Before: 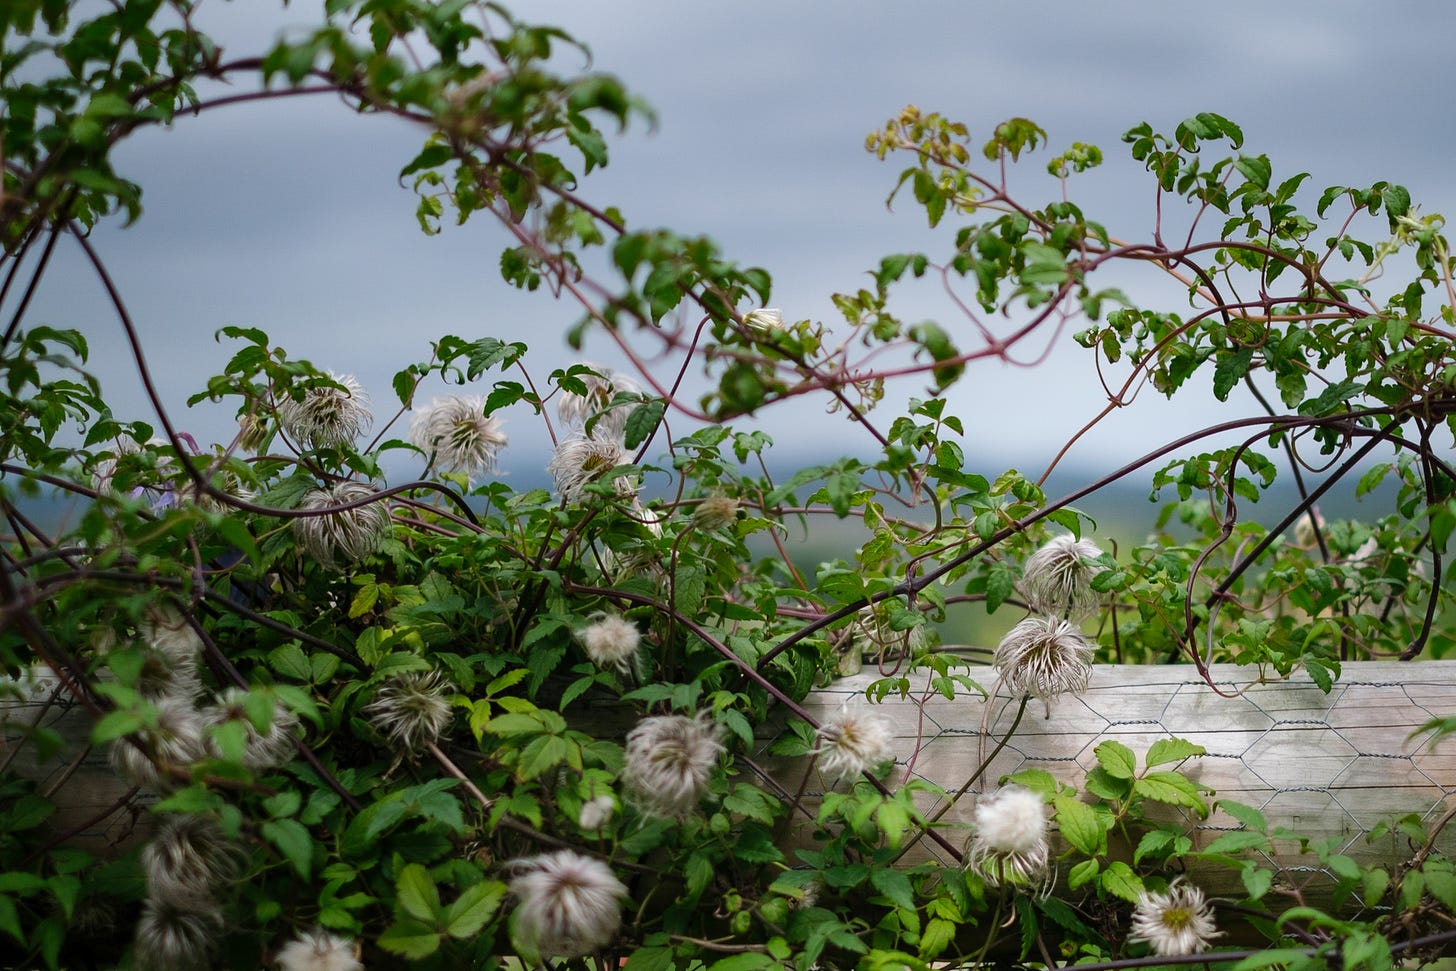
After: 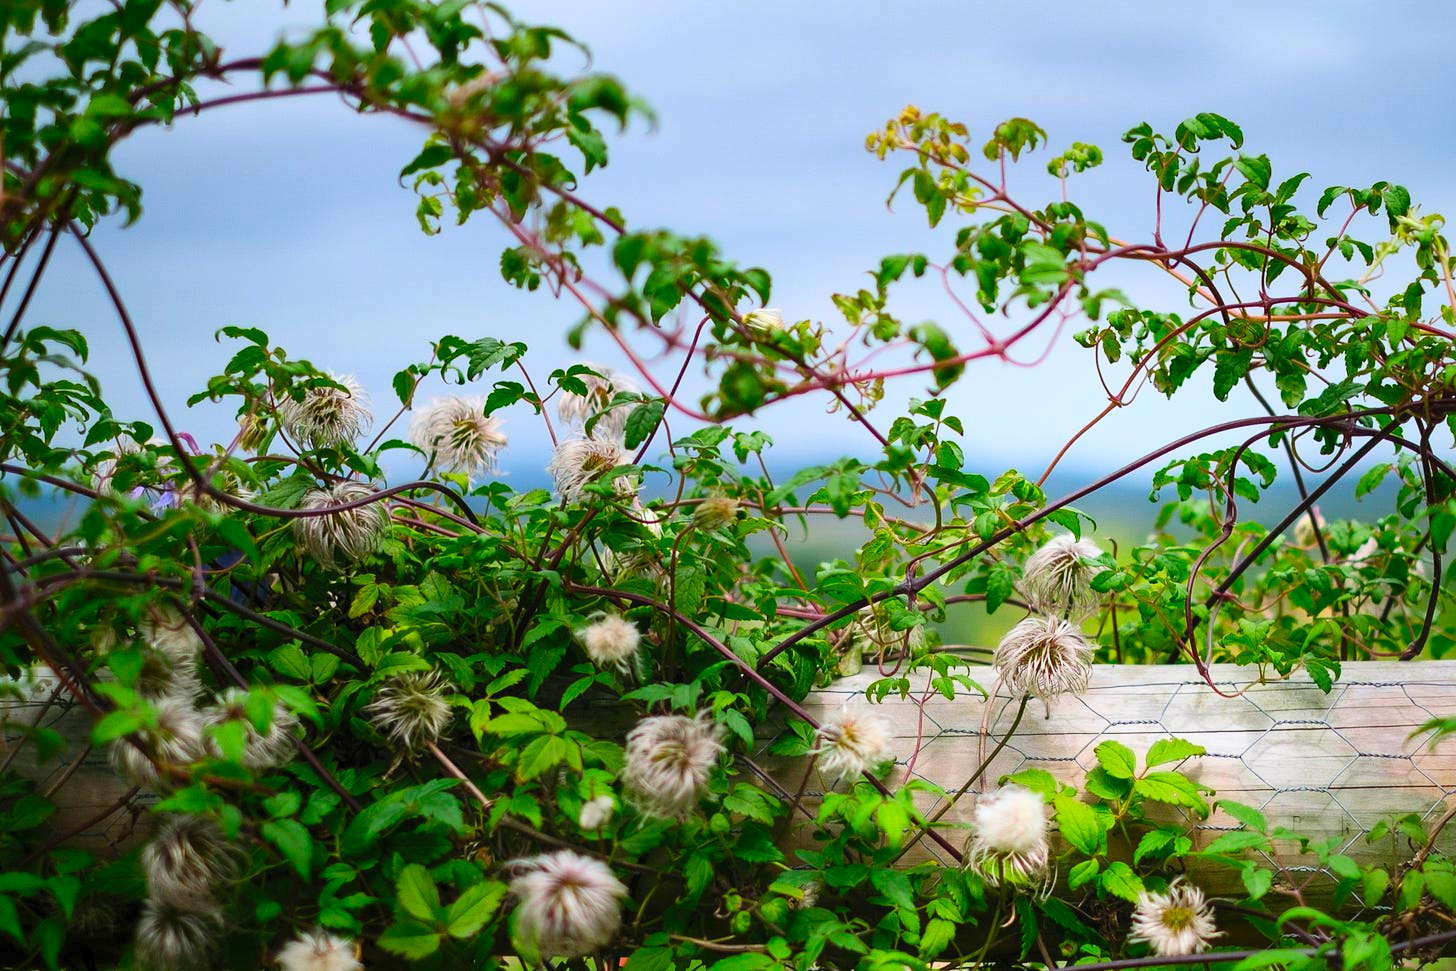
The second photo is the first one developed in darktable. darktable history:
contrast brightness saturation: contrast 0.204, brightness 0.202, saturation 0.806
